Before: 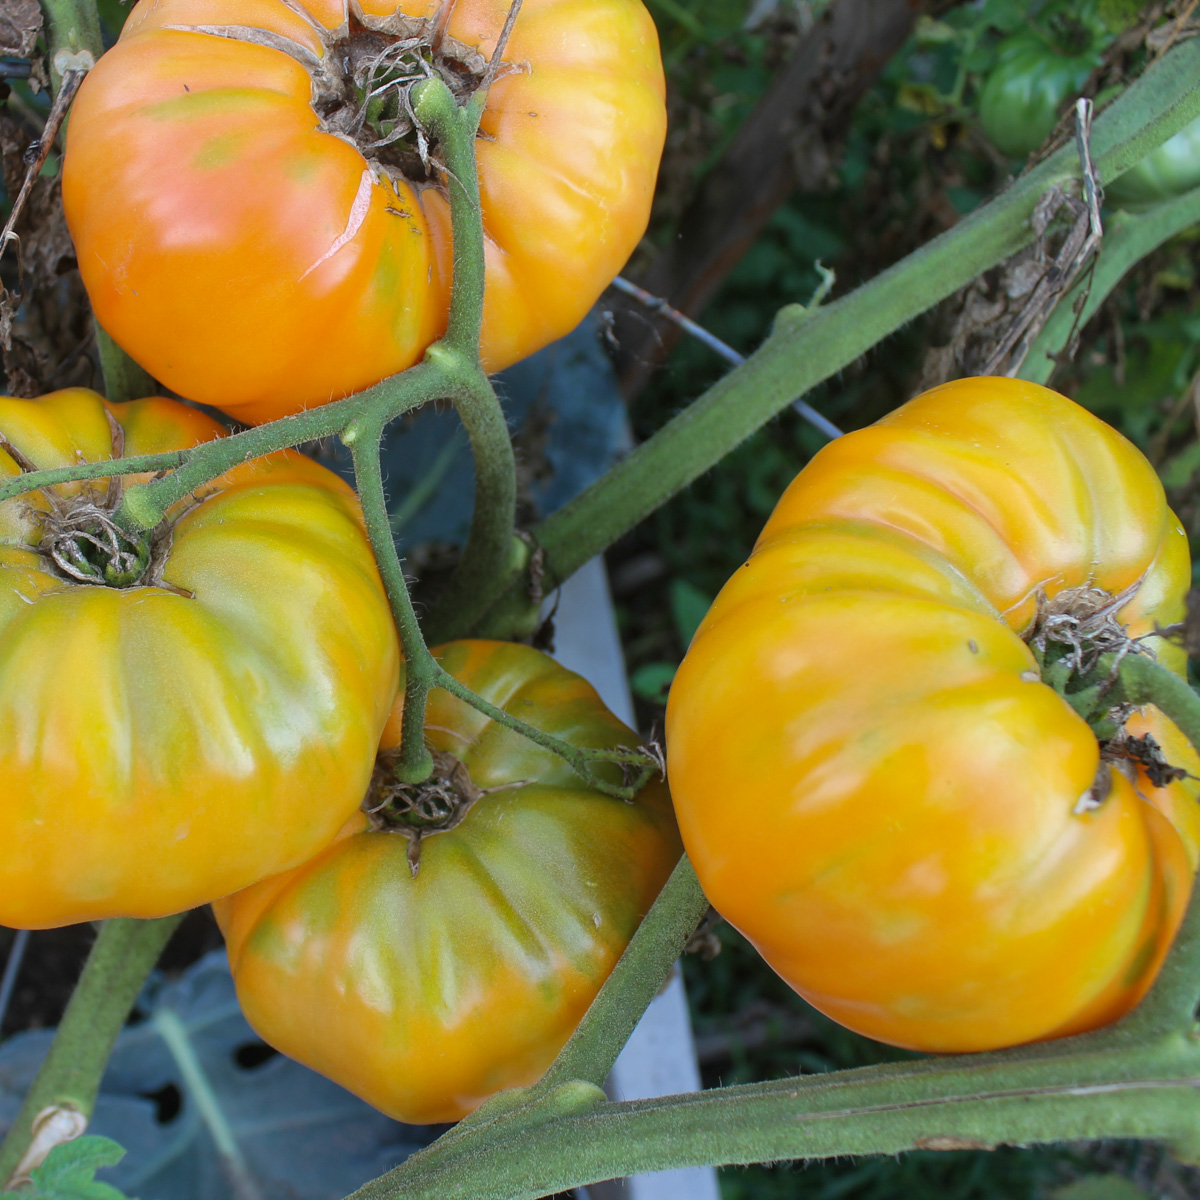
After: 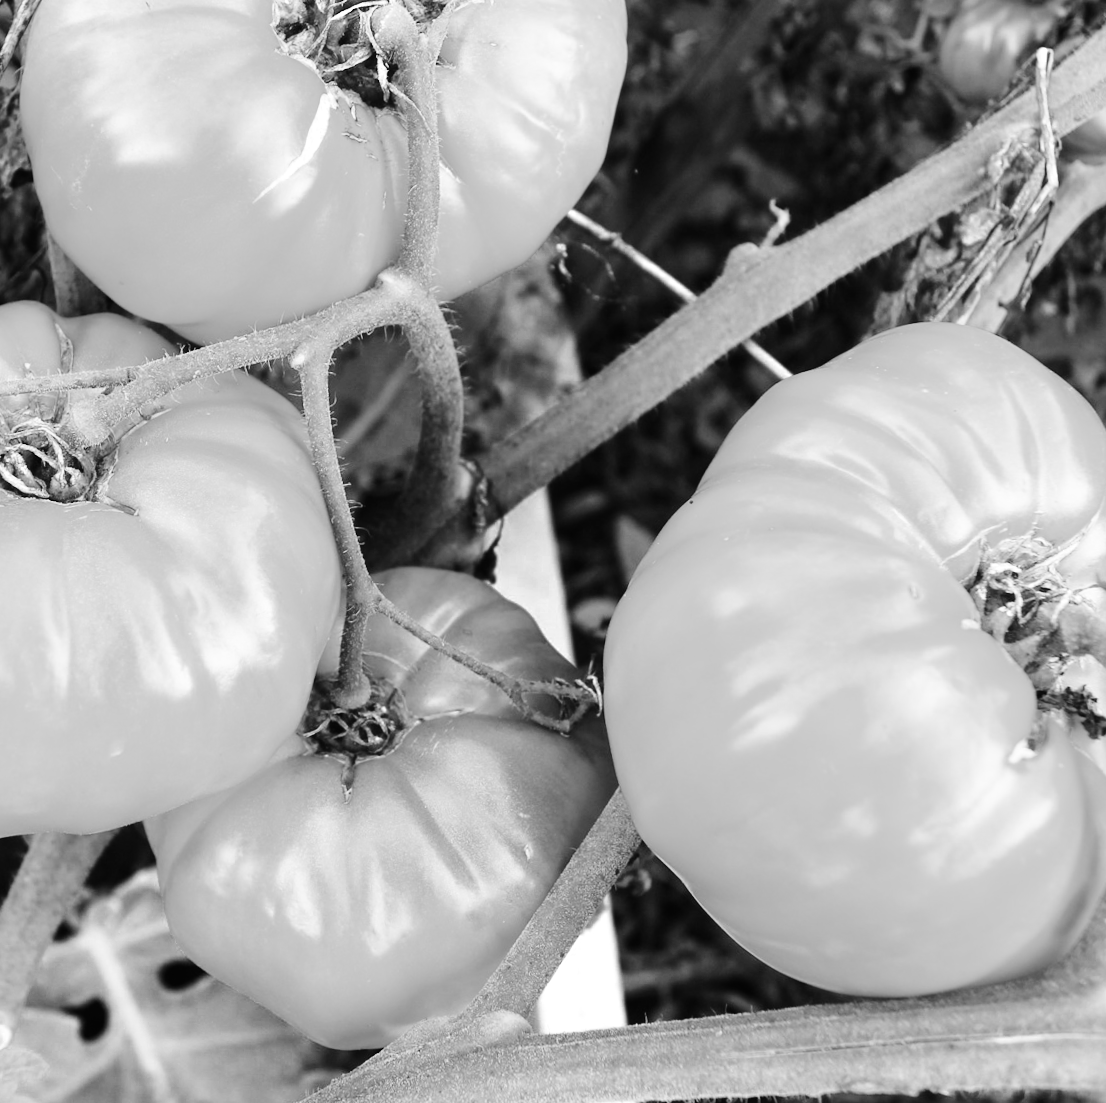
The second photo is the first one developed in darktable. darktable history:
color zones: curves: ch0 [(0, 0.613) (0.01, 0.613) (0.245, 0.448) (0.498, 0.529) (0.642, 0.665) (0.879, 0.777) (0.99, 0.613)]; ch1 [(0, 0) (0.143, 0) (0.286, 0) (0.429, 0) (0.571, 0) (0.714, 0) (0.857, 0)]
crop and rotate: angle -2.06°, left 3.153%, top 4.174%, right 1.379%, bottom 0.575%
base curve: curves: ch0 [(0, 0) (0, 0) (0.002, 0.001) (0.008, 0.003) (0.019, 0.011) (0.037, 0.037) (0.064, 0.11) (0.102, 0.232) (0.152, 0.379) (0.216, 0.524) (0.296, 0.665) (0.394, 0.789) (0.512, 0.881) (0.651, 0.945) (0.813, 0.986) (1, 1)], preserve colors none
exposure: exposure 0.202 EV, compensate highlight preservation false
